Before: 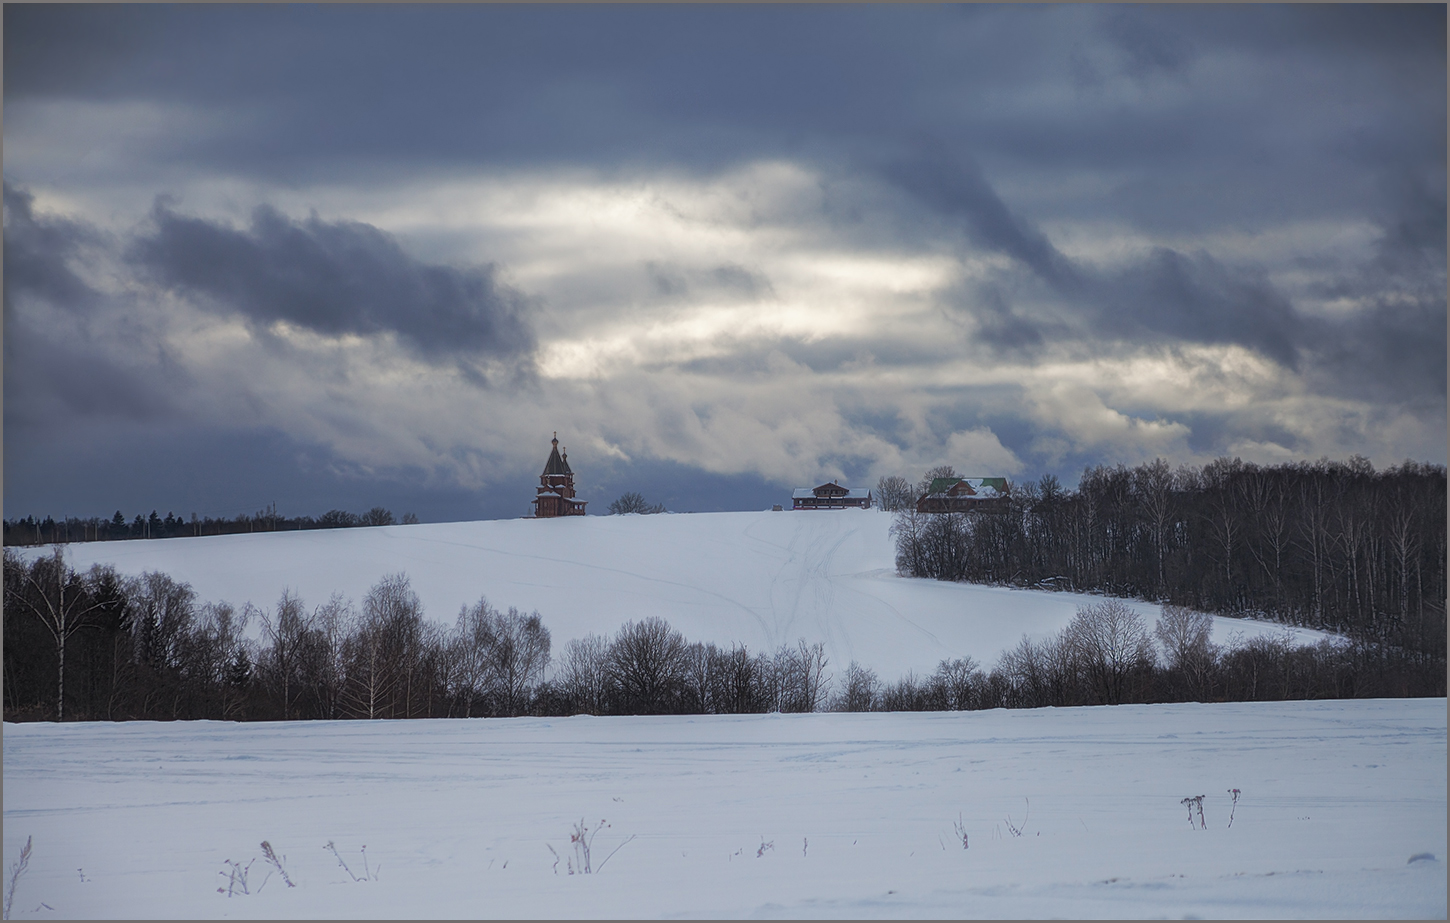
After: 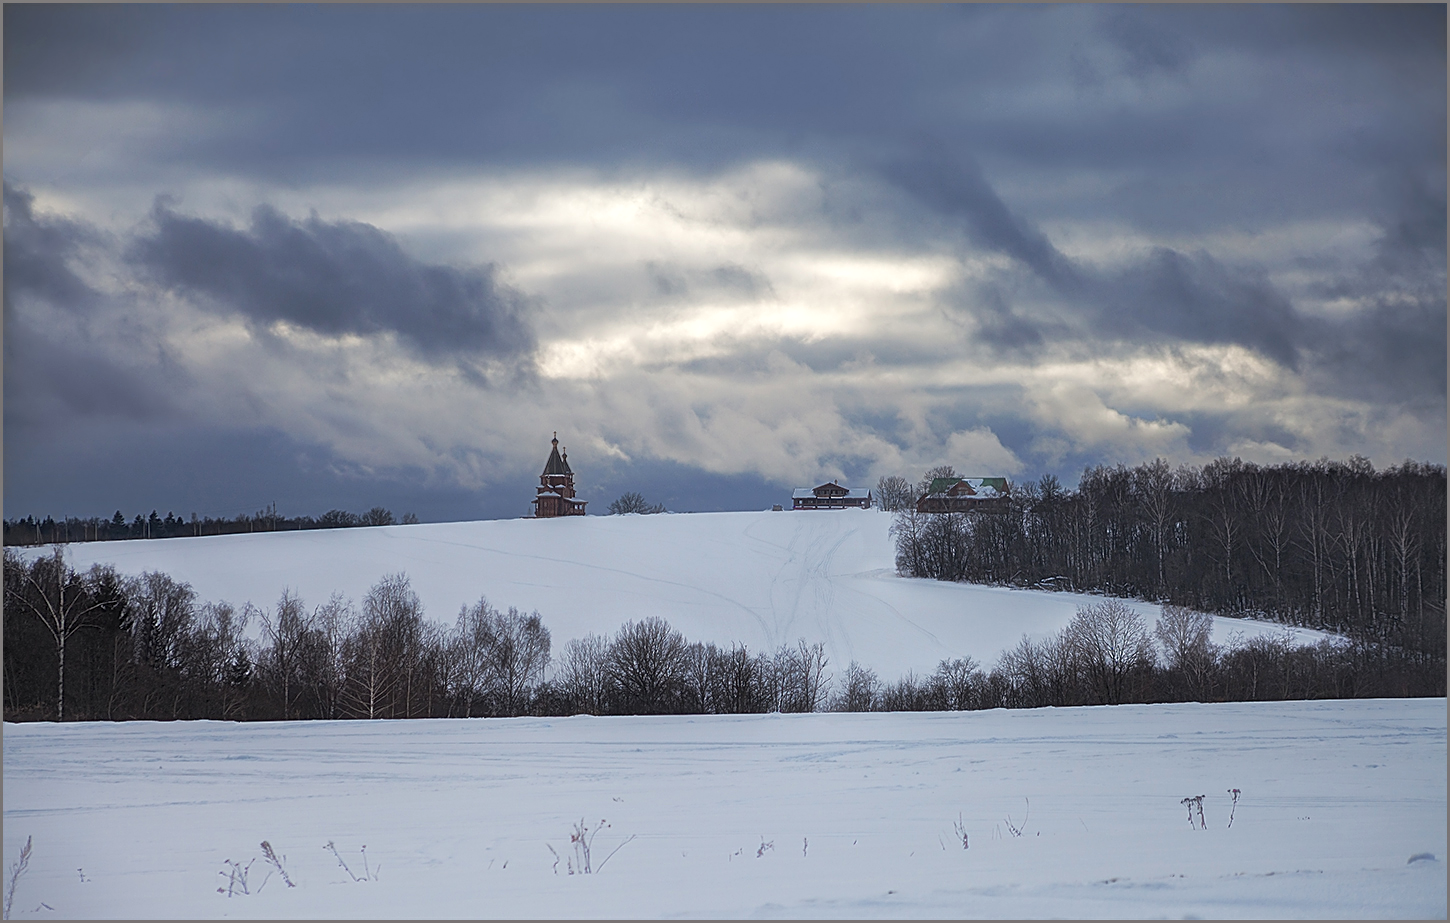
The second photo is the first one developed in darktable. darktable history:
exposure: exposure 0.205 EV, compensate exposure bias true, compensate highlight preservation false
sharpen: on, module defaults
